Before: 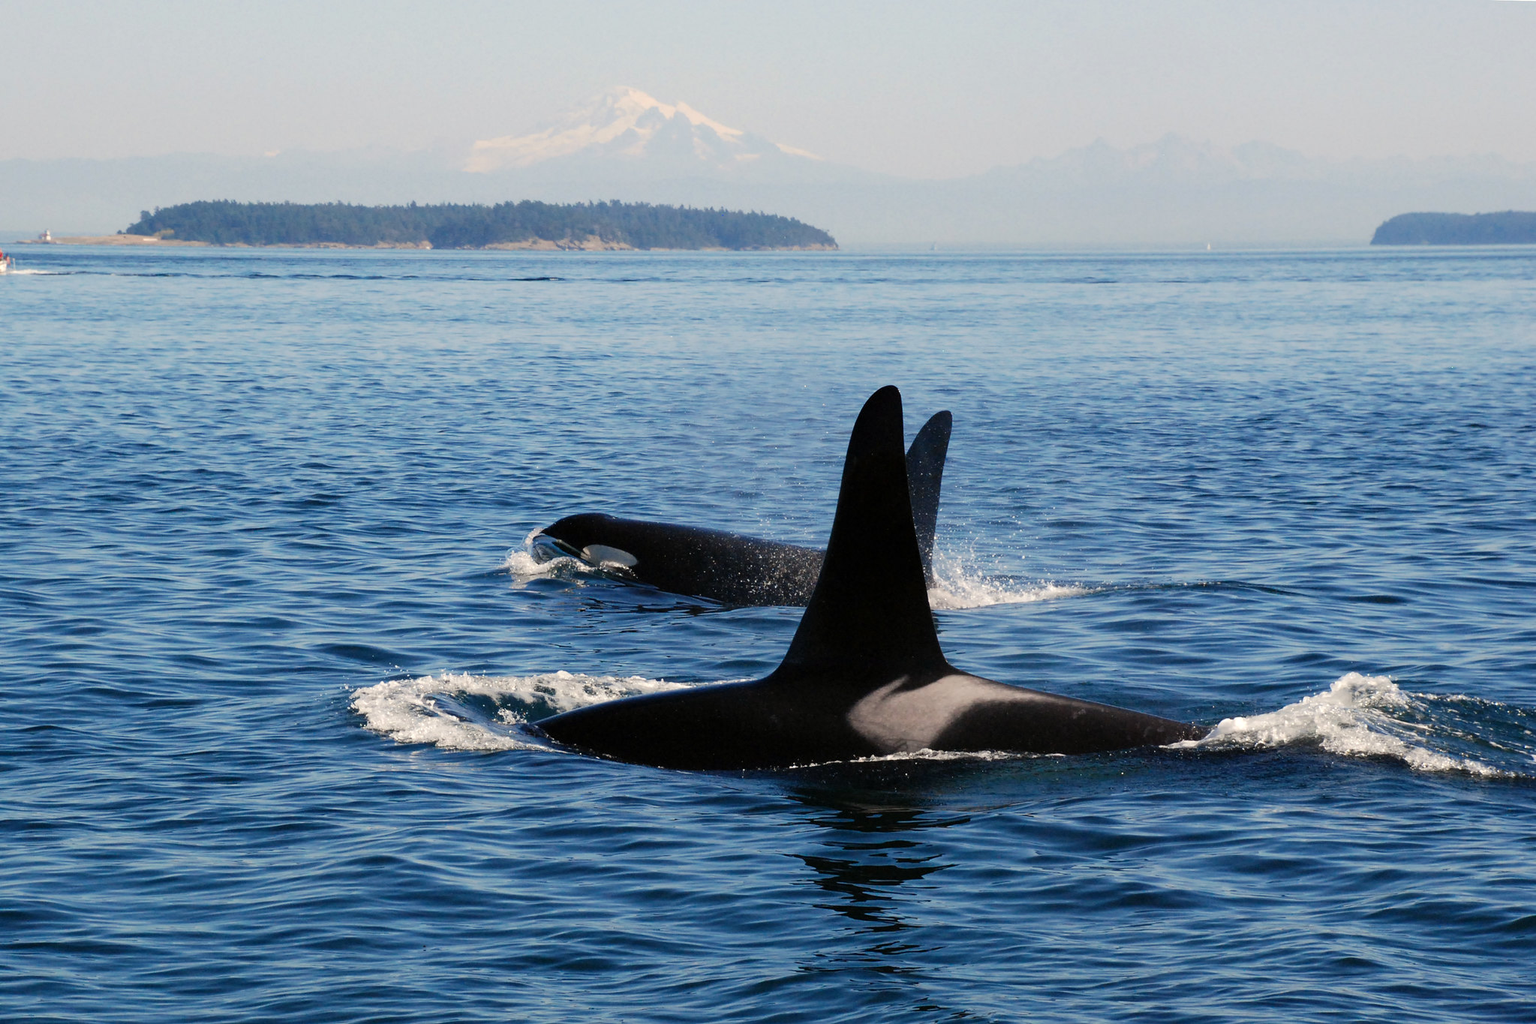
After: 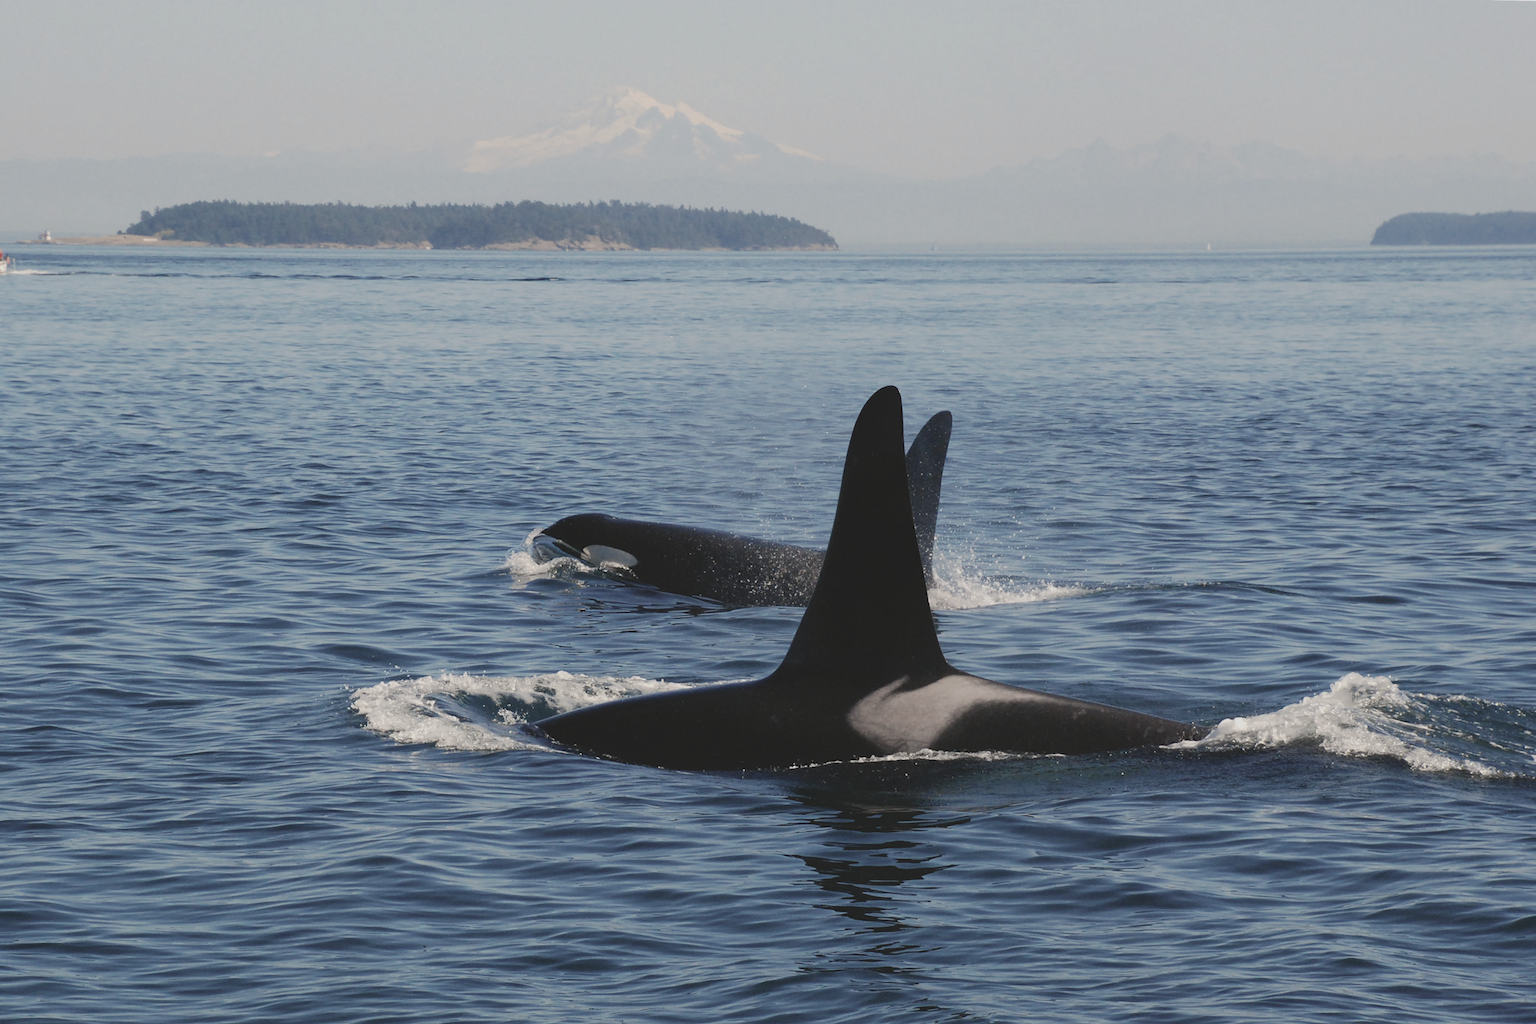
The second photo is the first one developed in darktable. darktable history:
contrast brightness saturation: contrast -0.243, saturation -0.433
